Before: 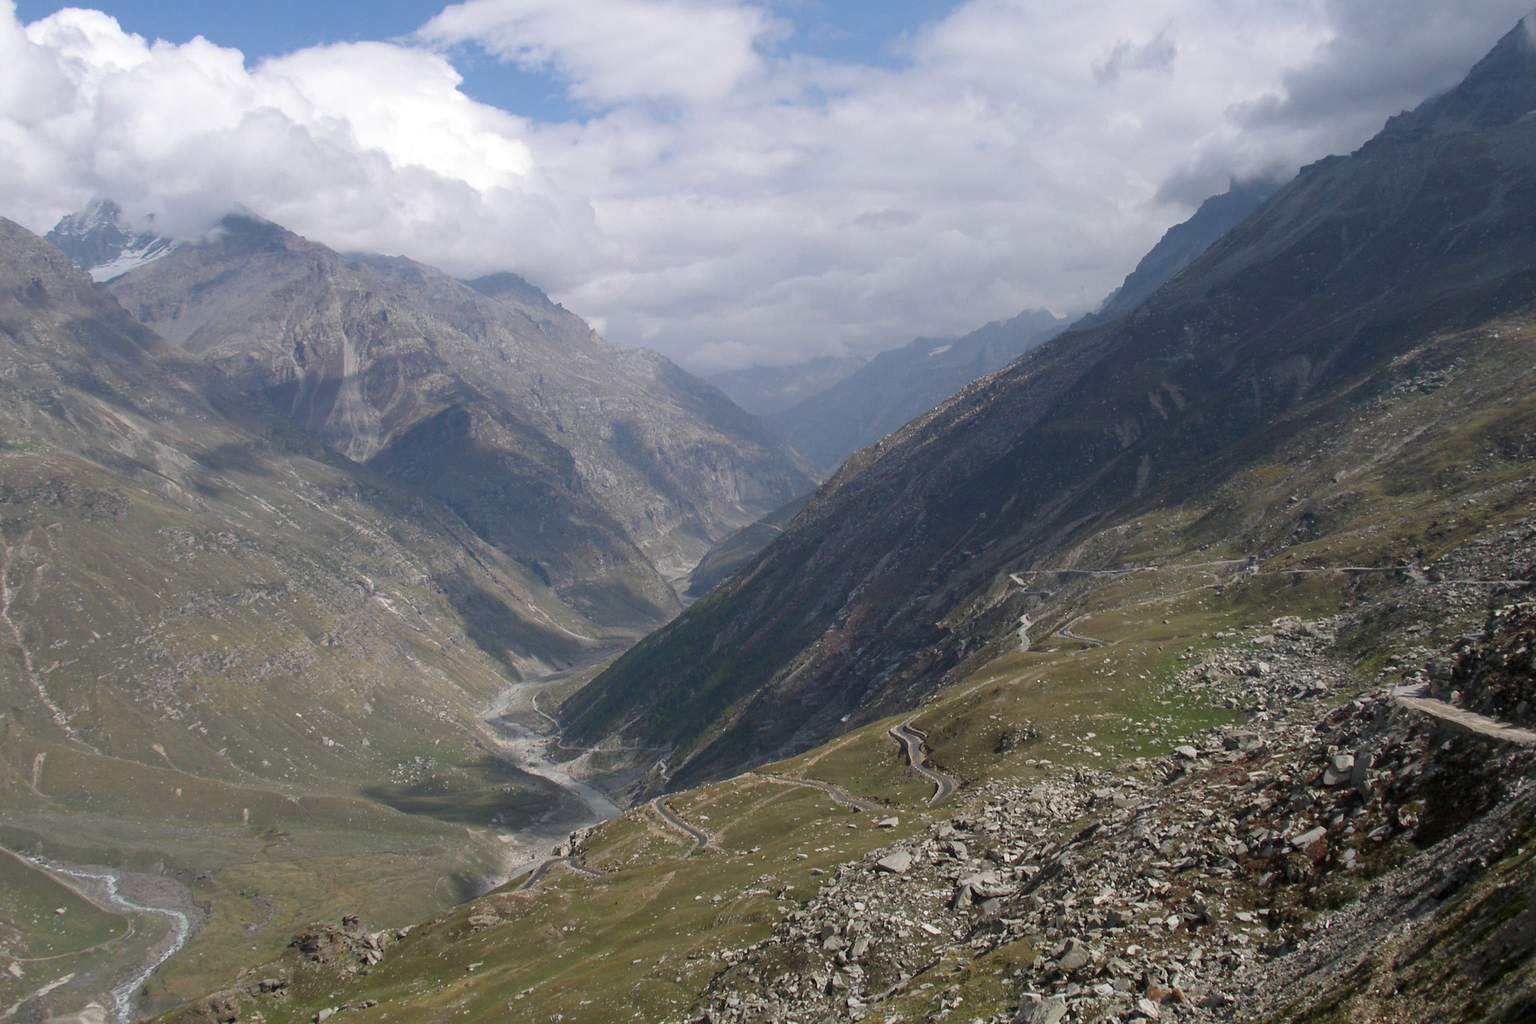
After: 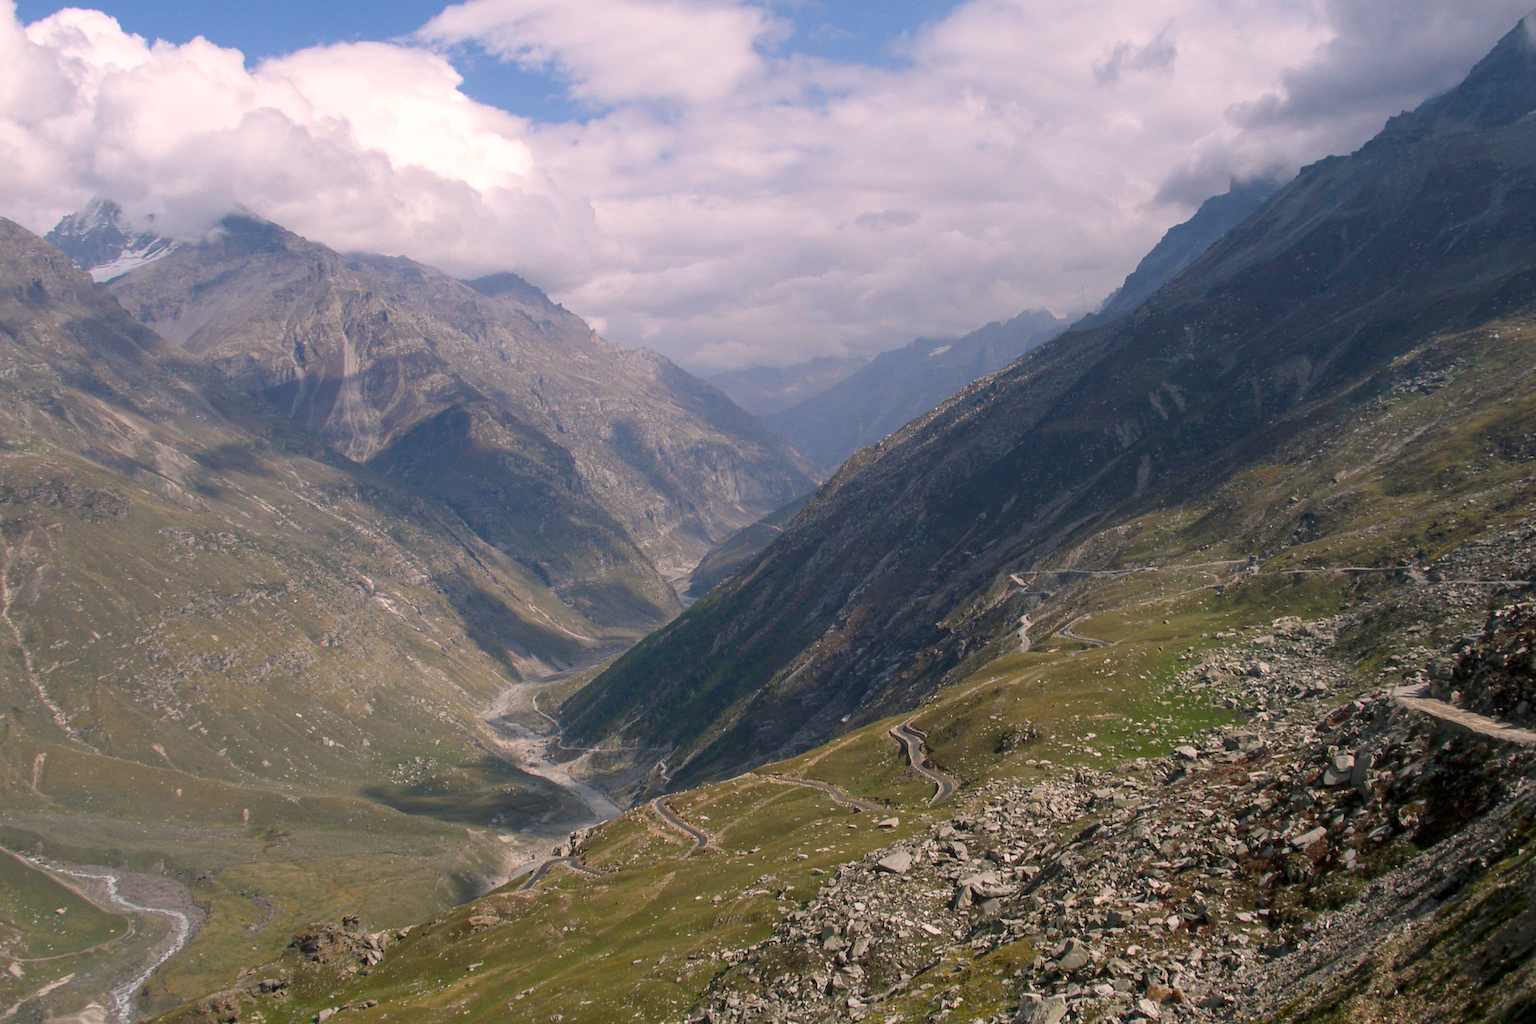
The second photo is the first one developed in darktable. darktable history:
color balance rgb: highlights gain › chroma 2.35%, highlights gain › hue 36.89°, perceptual saturation grading › global saturation 19.406%, global vibrance 20%
local contrast: highlights 101%, shadows 100%, detail 119%, midtone range 0.2
